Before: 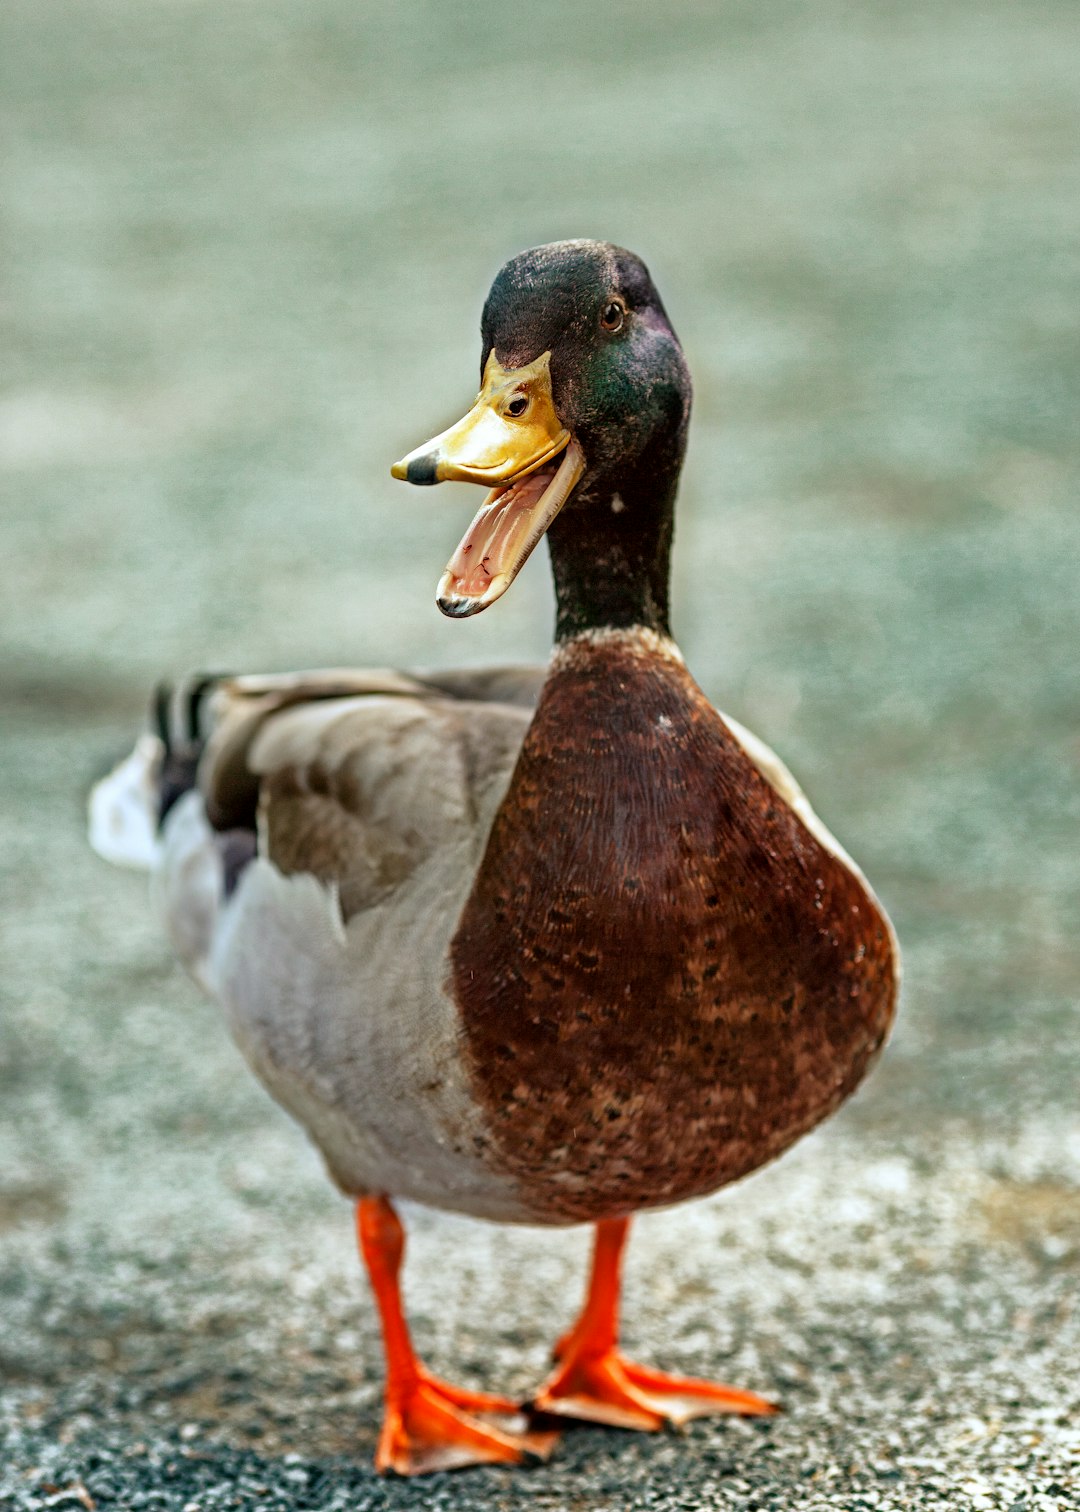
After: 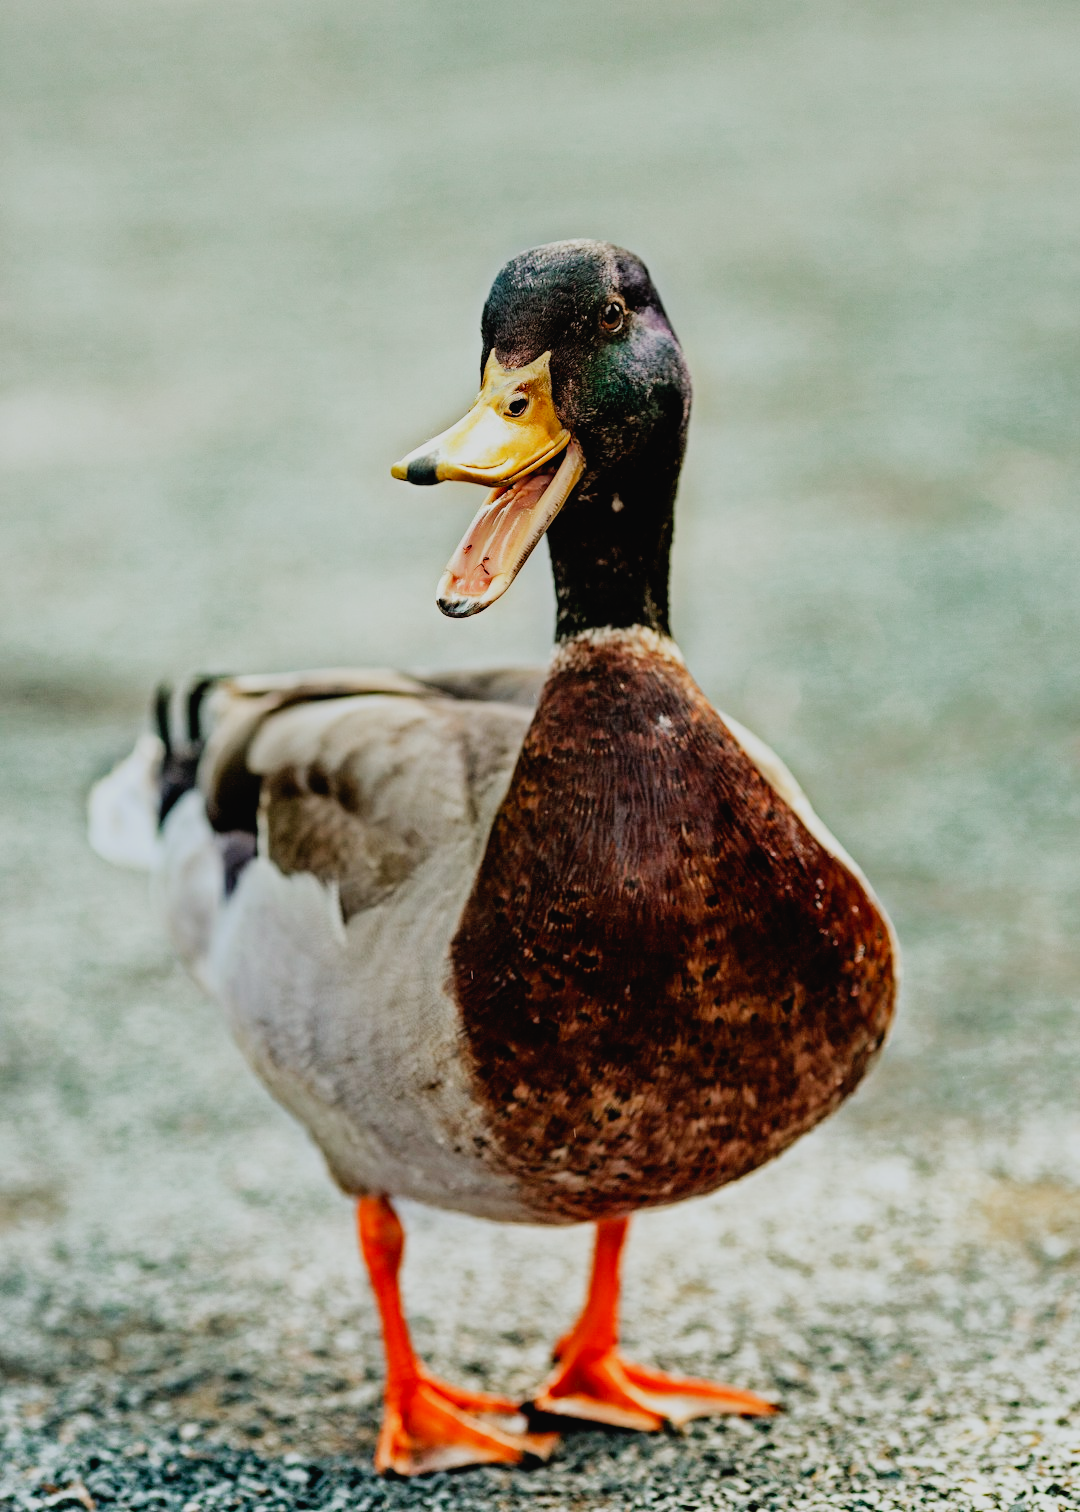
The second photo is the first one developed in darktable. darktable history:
tone curve: curves: ch0 [(0, 0.019) (0.066, 0.043) (0.189, 0.182) (0.368, 0.407) (0.501, 0.564) (0.677, 0.729) (0.851, 0.861) (0.997, 0.959)]; ch1 [(0, 0) (0.187, 0.121) (0.388, 0.346) (0.437, 0.409) (0.474, 0.472) (0.499, 0.501) (0.514, 0.507) (0.548, 0.557) (0.653, 0.663) (0.812, 0.856) (1, 1)]; ch2 [(0, 0) (0.246, 0.214) (0.421, 0.427) (0.459, 0.484) (0.5, 0.504) (0.518, 0.516) (0.529, 0.548) (0.56, 0.576) (0.607, 0.63) (0.744, 0.734) (0.867, 0.821) (0.993, 0.889)], preserve colors none
filmic rgb: black relative exposure -7.65 EV, white relative exposure 4.56 EV, hardness 3.61, contrast 1.05
